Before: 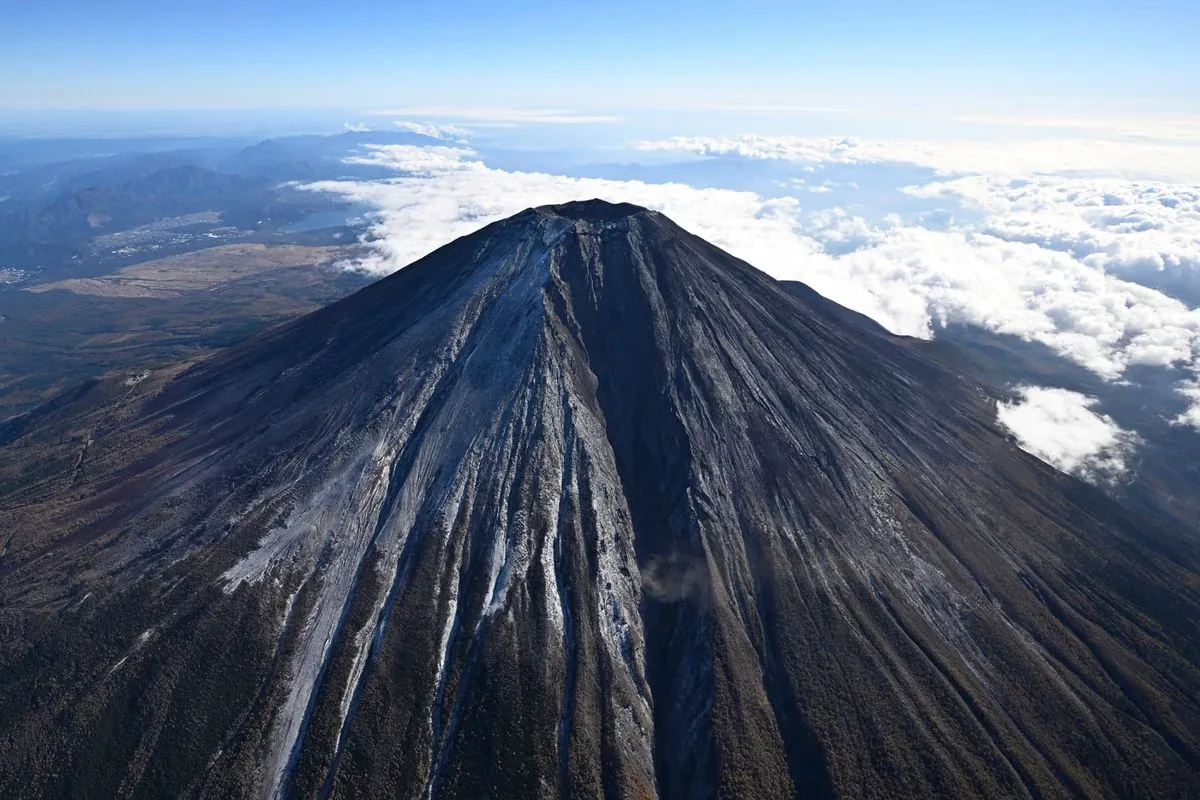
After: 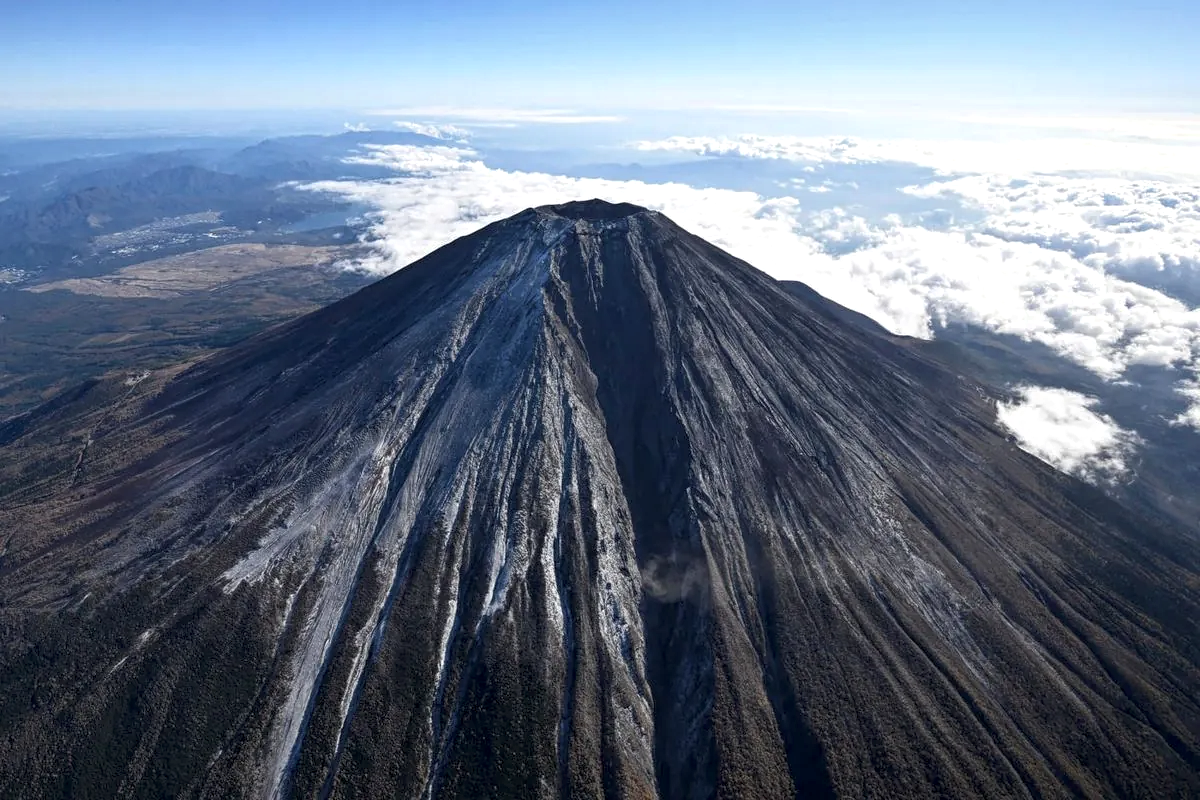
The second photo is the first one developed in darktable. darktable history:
contrast brightness saturation: saturation -0.05
local contrast: highlights 99%, shadows 86%, detail 160%, midtone range 0.2
